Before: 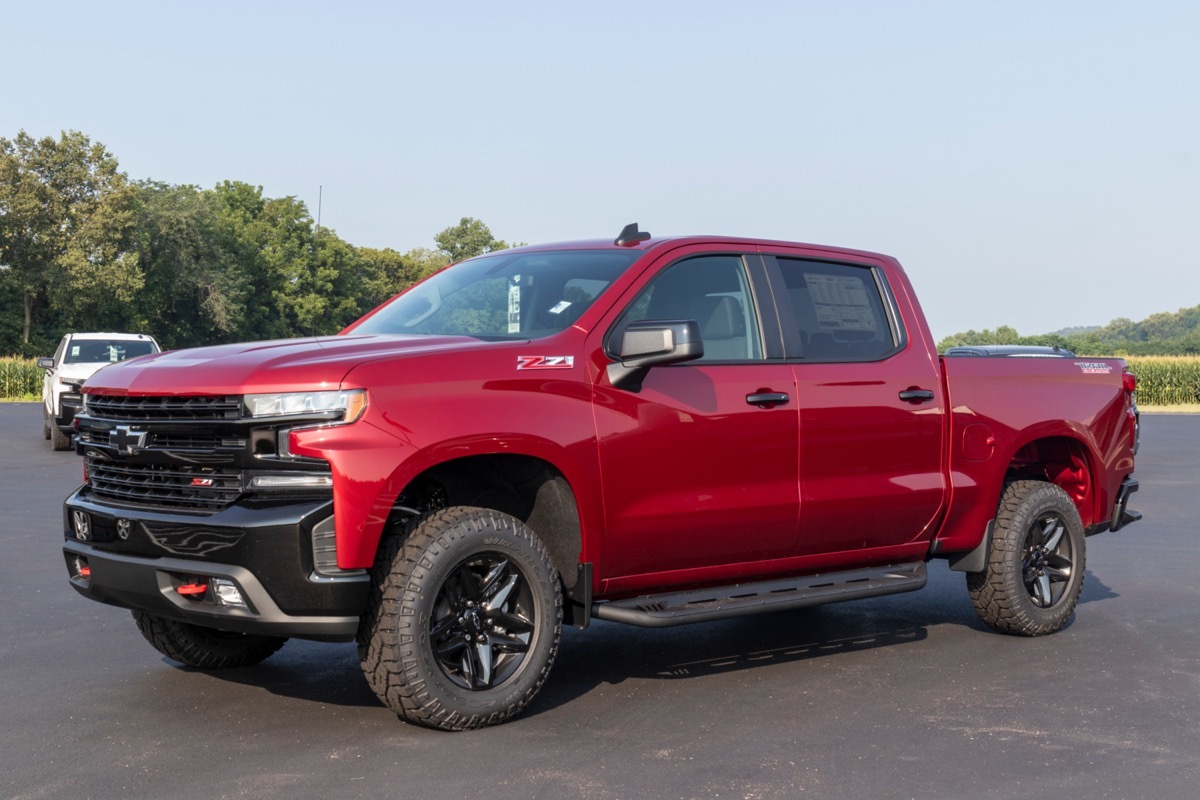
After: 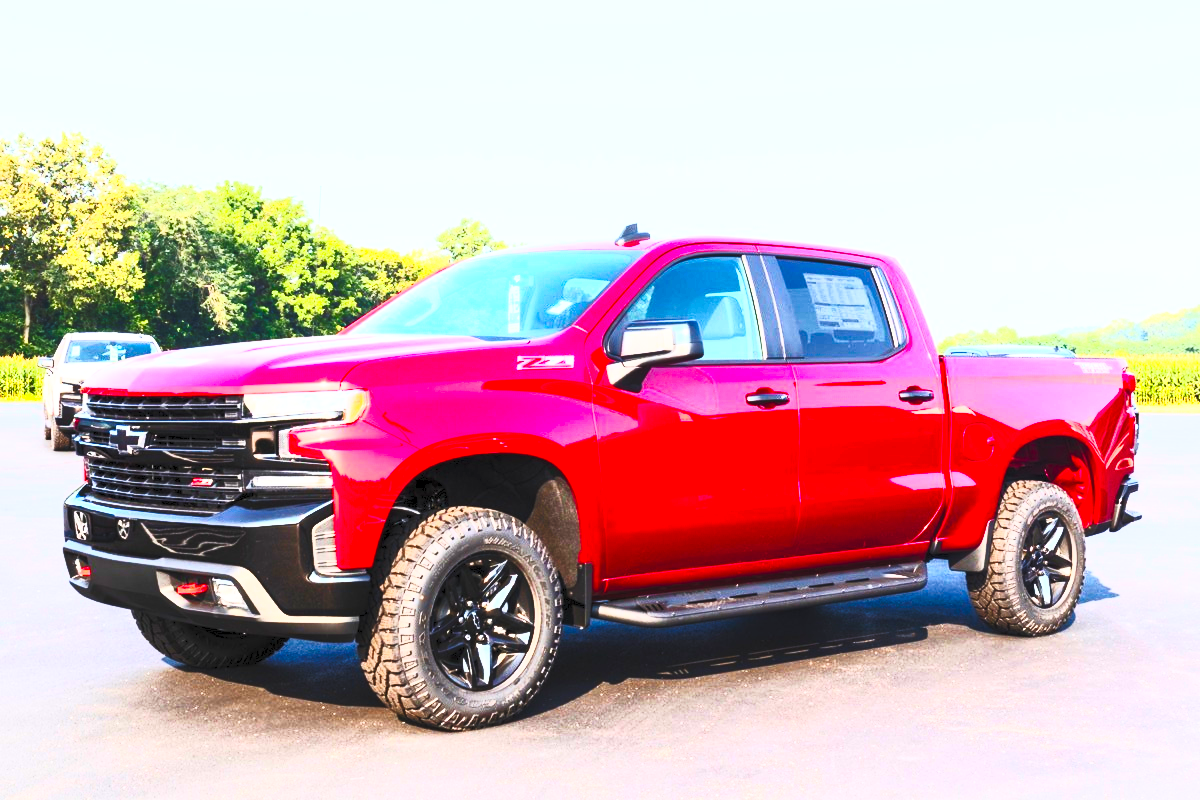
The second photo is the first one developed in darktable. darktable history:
base curve: curves: ch0 [(0, 0) (0.028, 0.03) (0.121, 0.232) (0.46, 0.748) (0.859, 0.968) (1, 1)], preserve colors none
contrast brightness saturation: contrast 1, brightness 1, saturation 1
